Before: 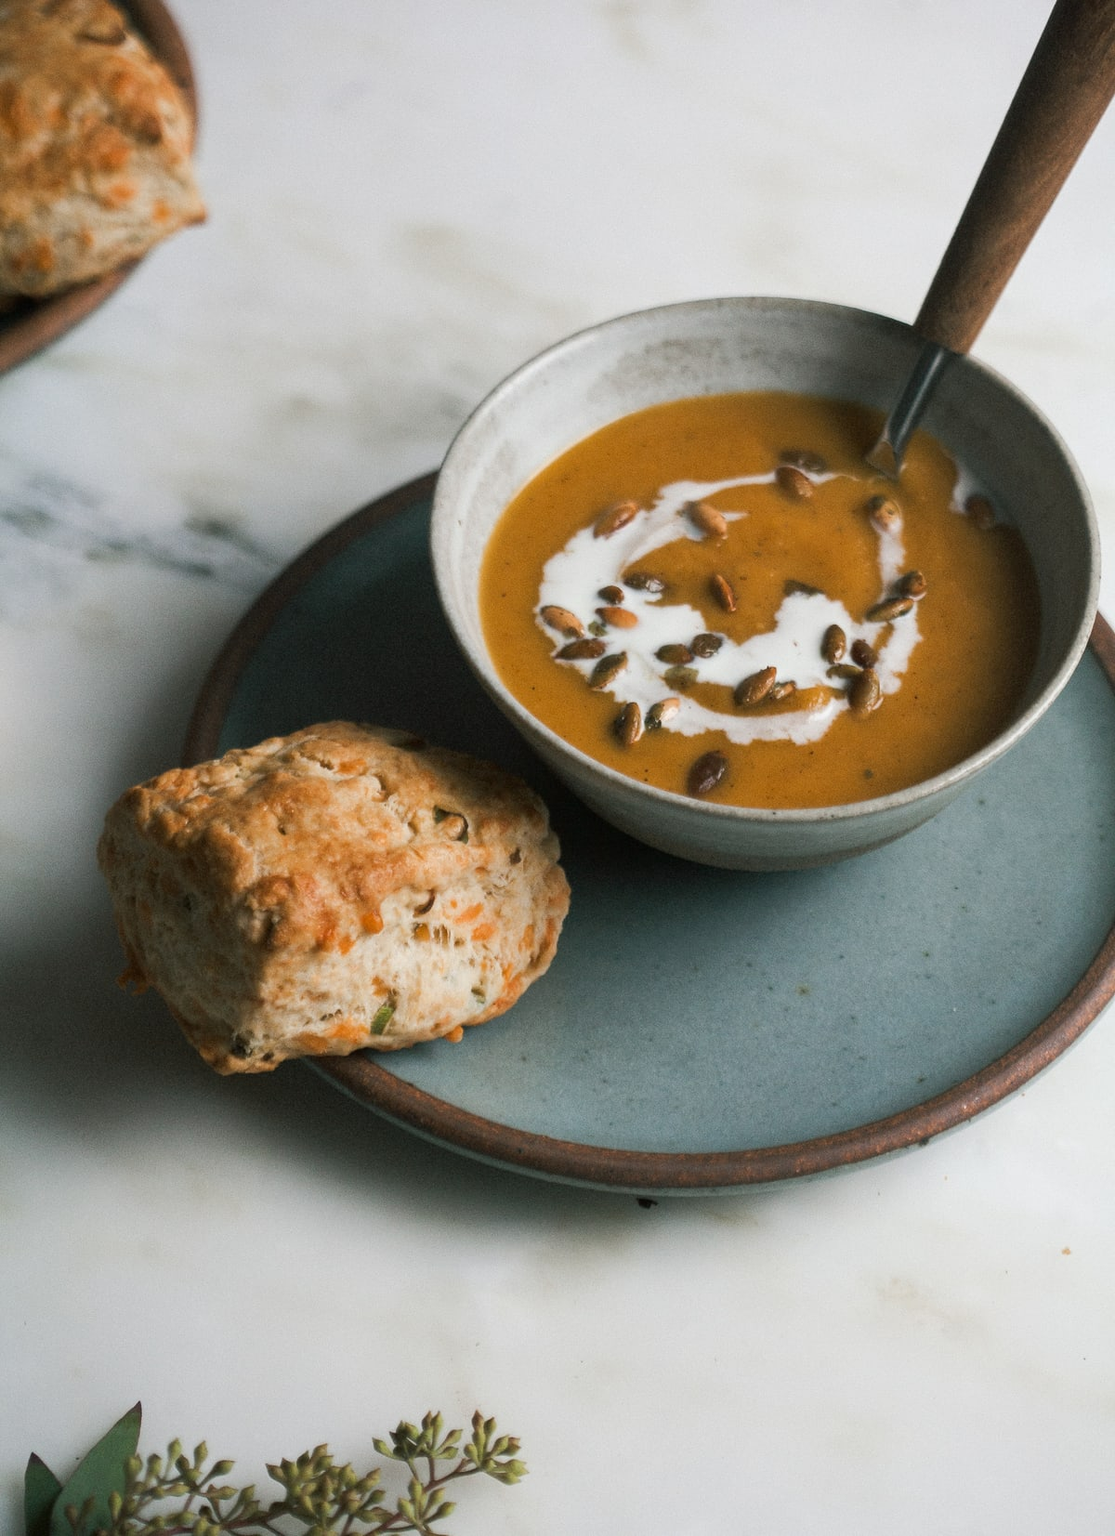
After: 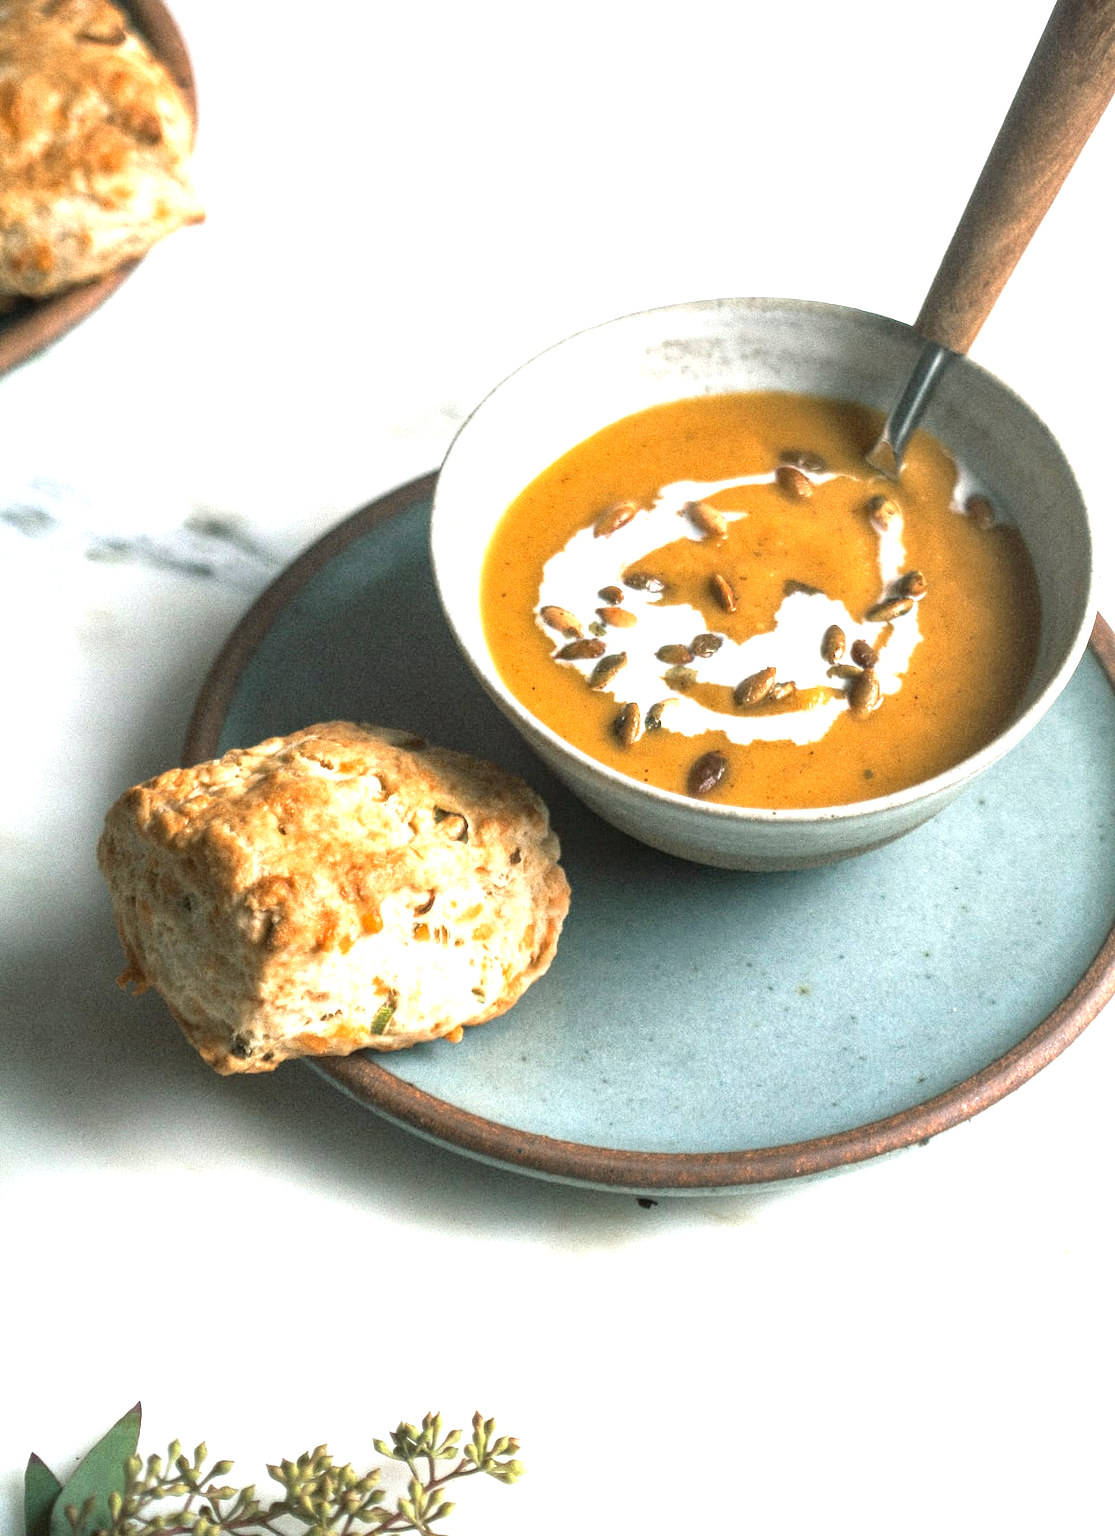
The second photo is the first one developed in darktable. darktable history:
exposure: black level correction 0, exposure 1.439 EV, compensate exposure bias true, compensate highlight preservation false
local contrast: on, module defaults
